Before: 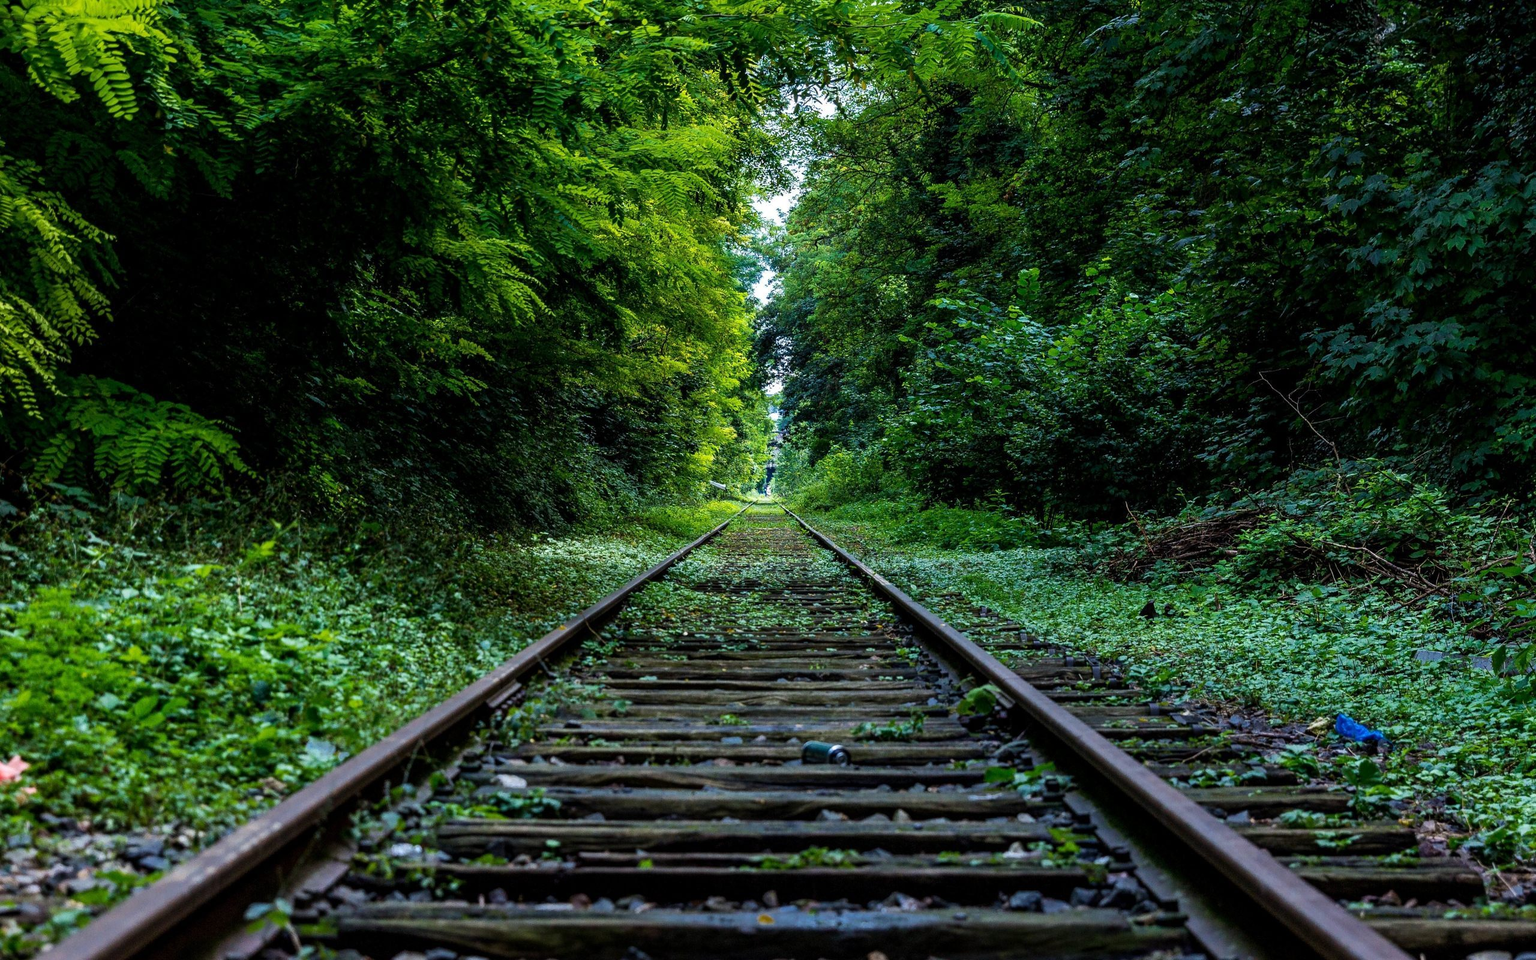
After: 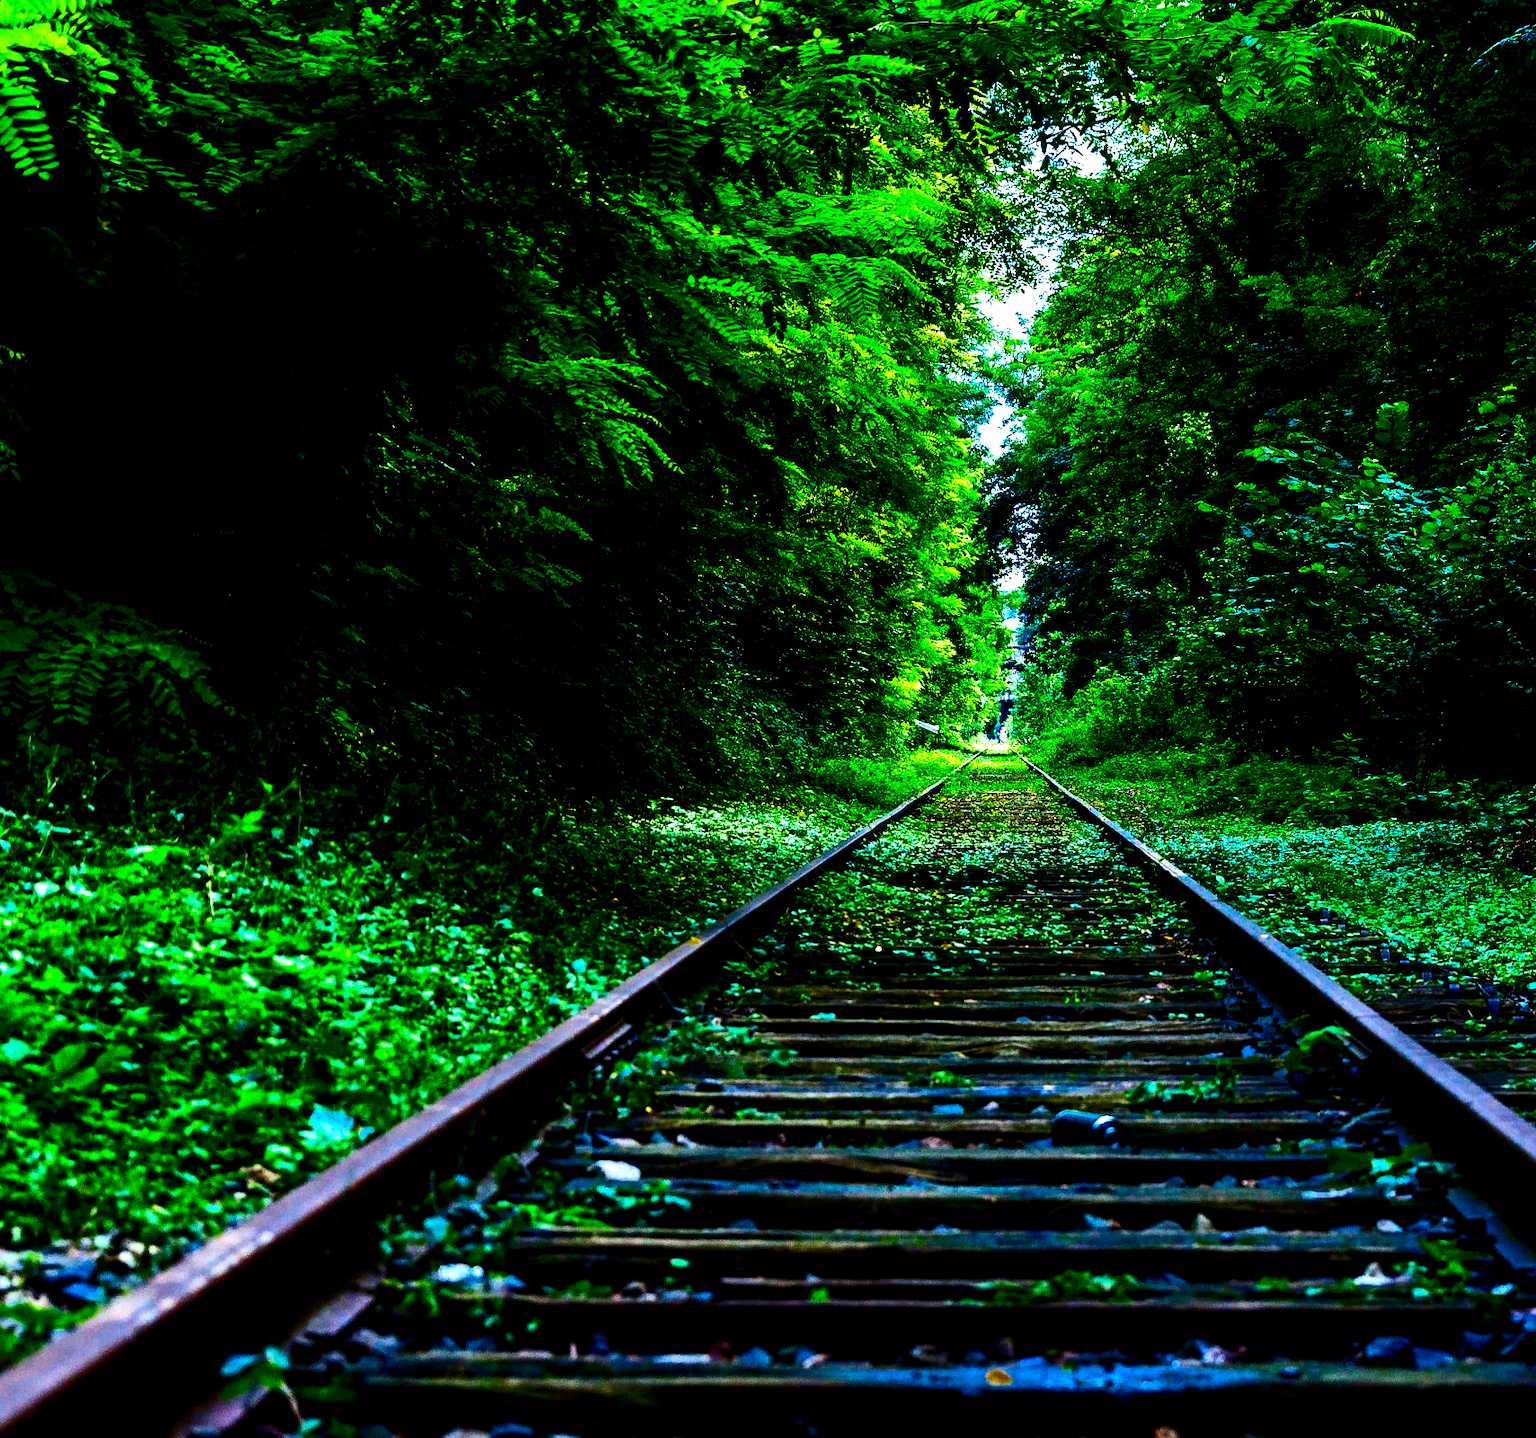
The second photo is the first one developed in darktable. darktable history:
filmic rgb: black relative exposure -8.3 EV, white relative exposure 2.21 EV, hardness 7.08, latitude 86.6%, contrast 1.708, highlights saturation mix -4.16%, shadows ↔ highlights balance -2.69%, add noise in highlights 0.001, preserve chrominance no, color science v4 (2020)
crop and rotate: left 6.45%, right 26.782%
contrast brightness saturation: contrast 0.262, brightness 0.022, saturation 0.872
